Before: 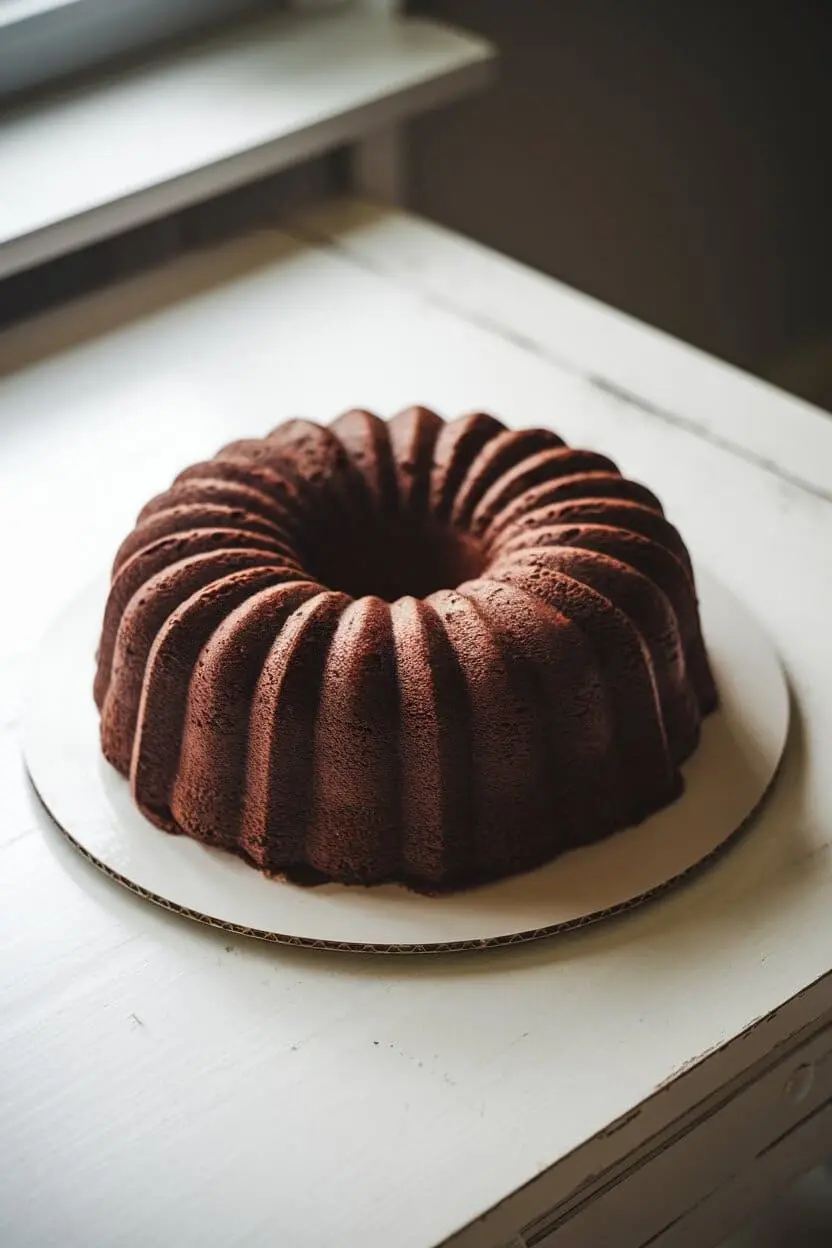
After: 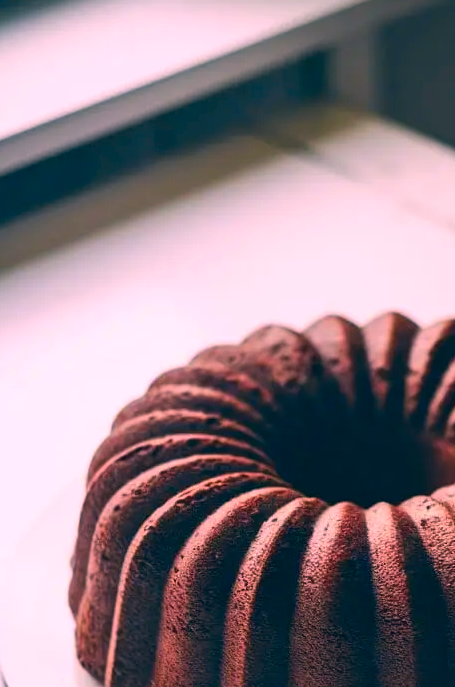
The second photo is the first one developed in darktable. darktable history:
color correction: highlights a* 16.76, highlights b* 0.33, shadows a* -14.66, shadows b* -14.09, saturation 1.46
crop and rotate: left 3.061%, top 7.541%, right 42.133%, bottom 37.365%
